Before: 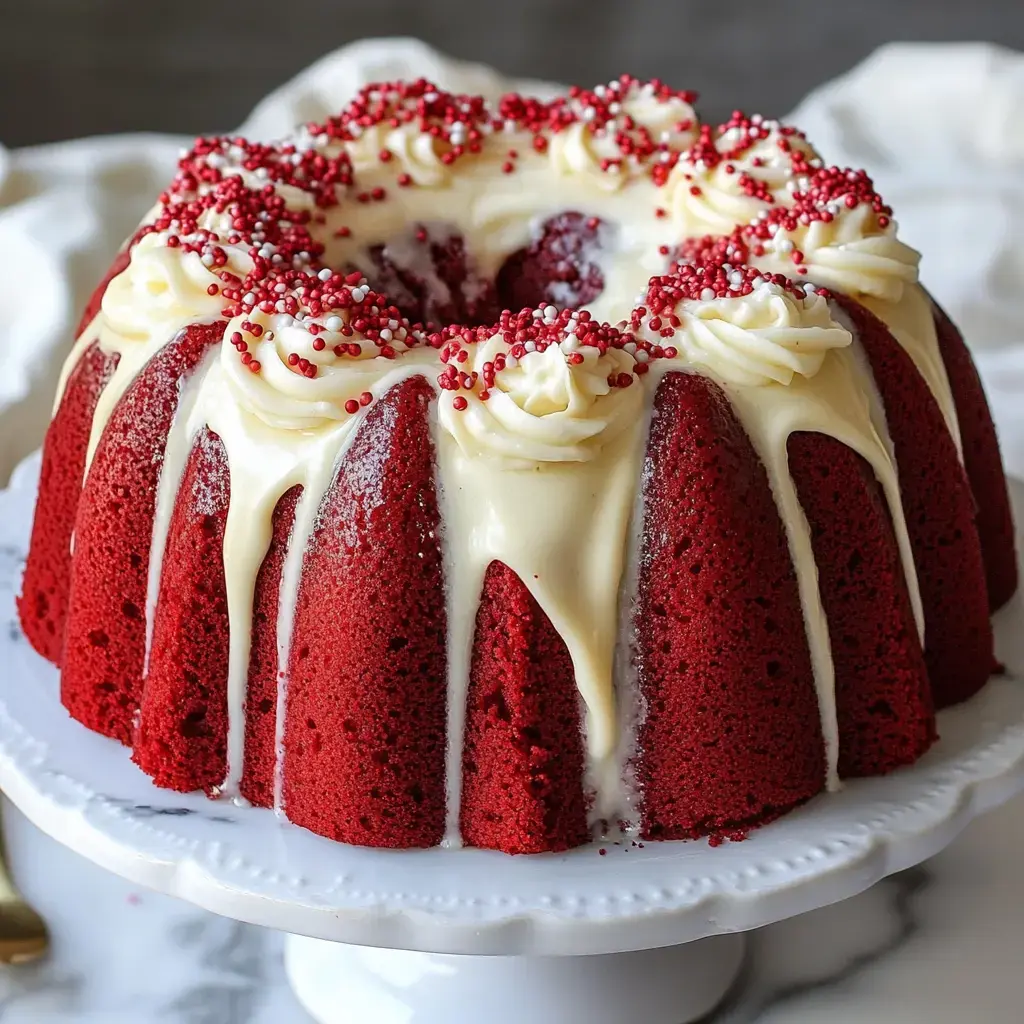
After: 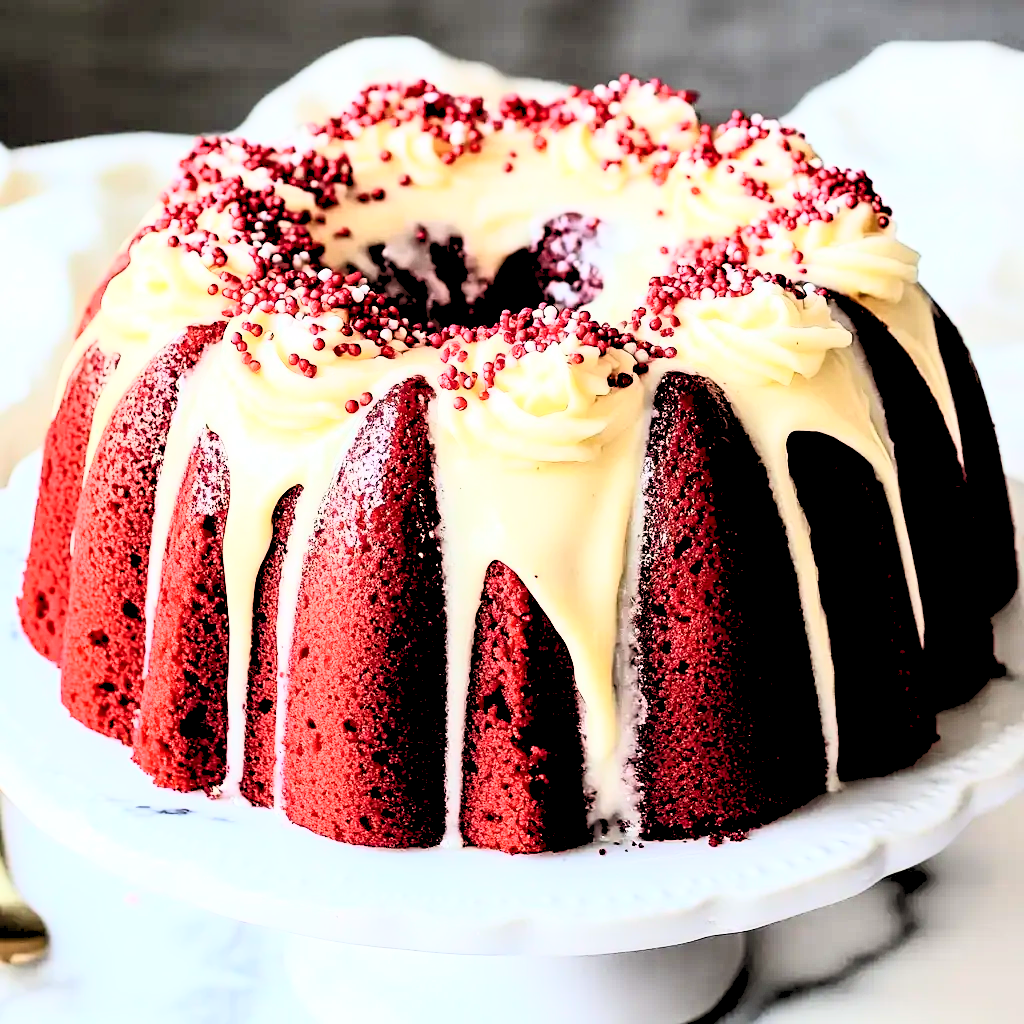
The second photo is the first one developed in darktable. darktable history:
rgb levels: levels [[0.027, 0.429, 0.996], [0, 0.5, 1], [0, 0.5, 1]]
contrast brightness saturation: contrast 0.62, brightness 0.34, saturation 0.14
